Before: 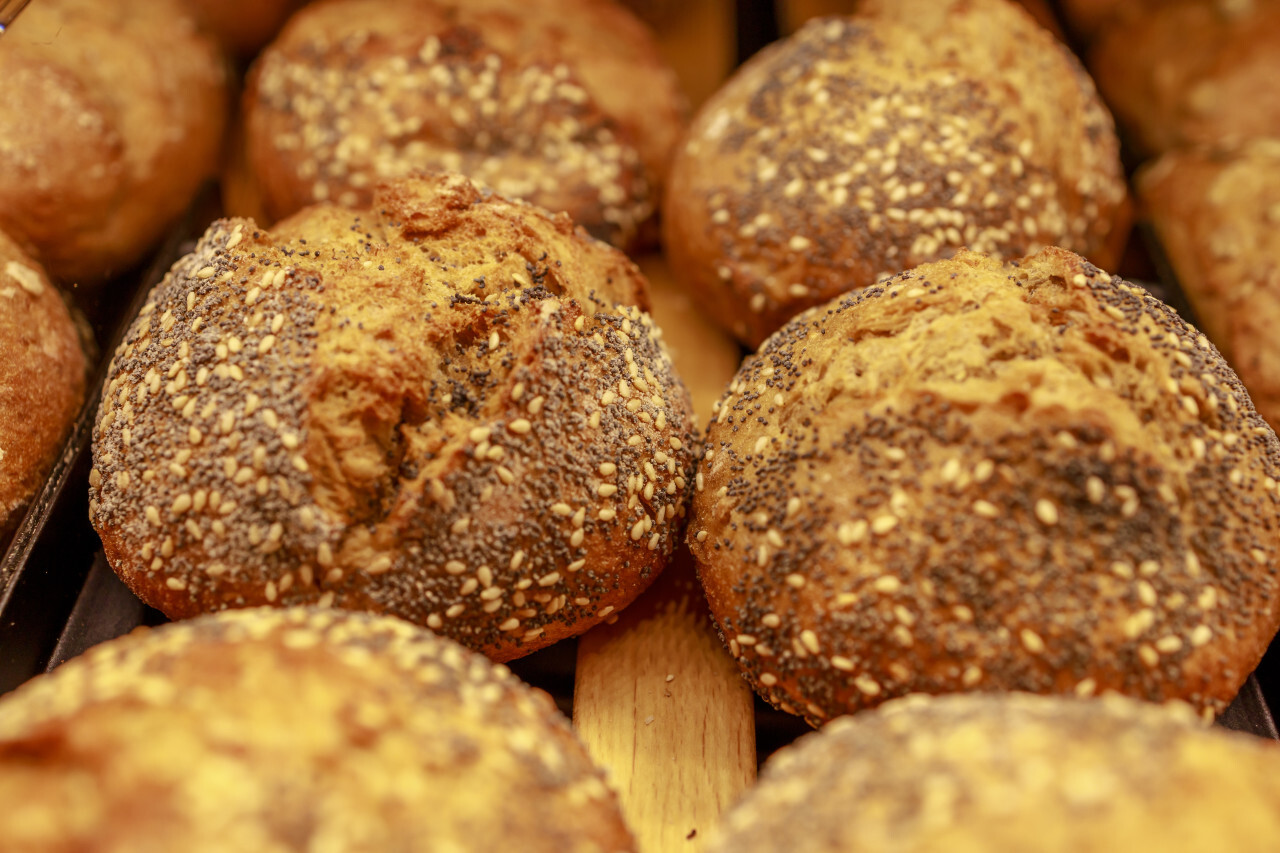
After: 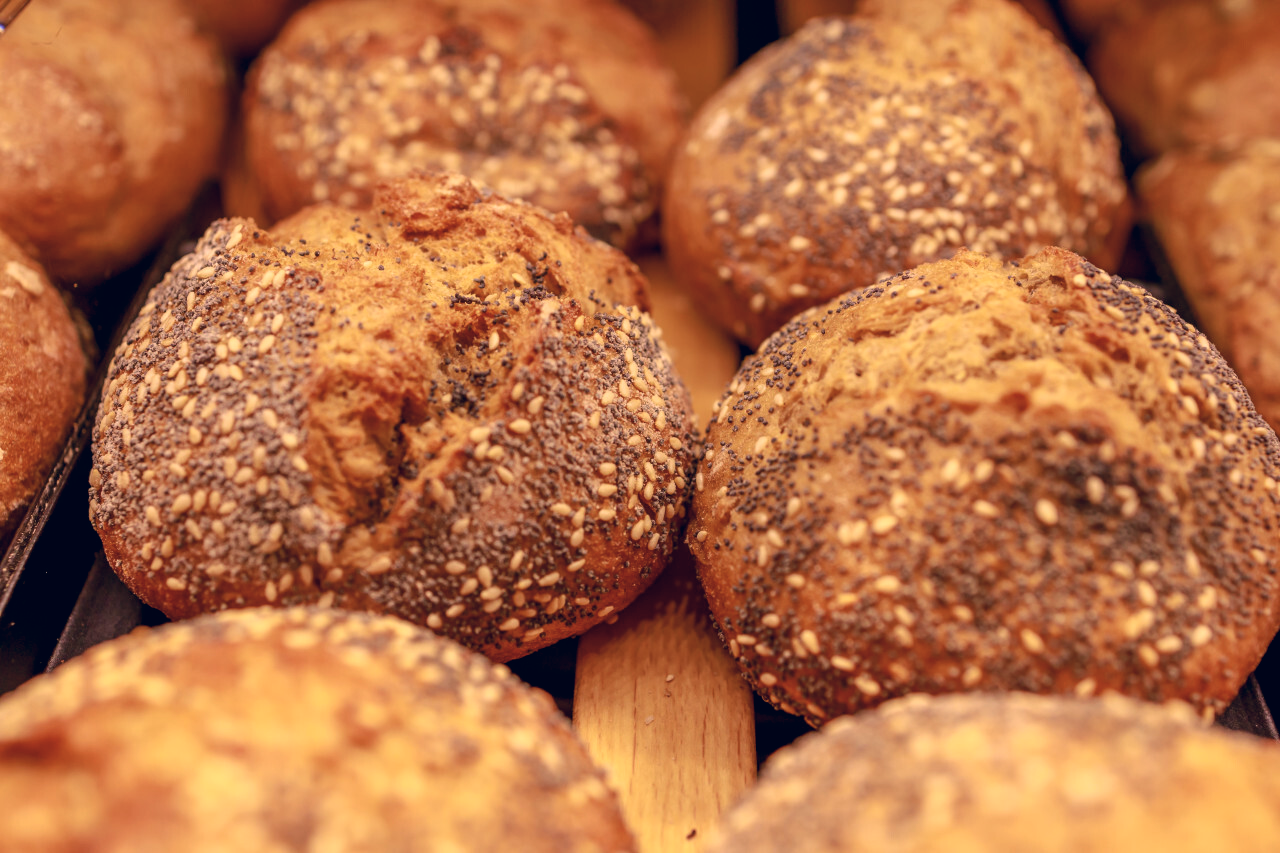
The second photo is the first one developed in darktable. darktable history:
color correction: highlights a* 14.08, highlights b* 5.73, shadows a* -5, shadows b* -15.22, saturation 0.842
